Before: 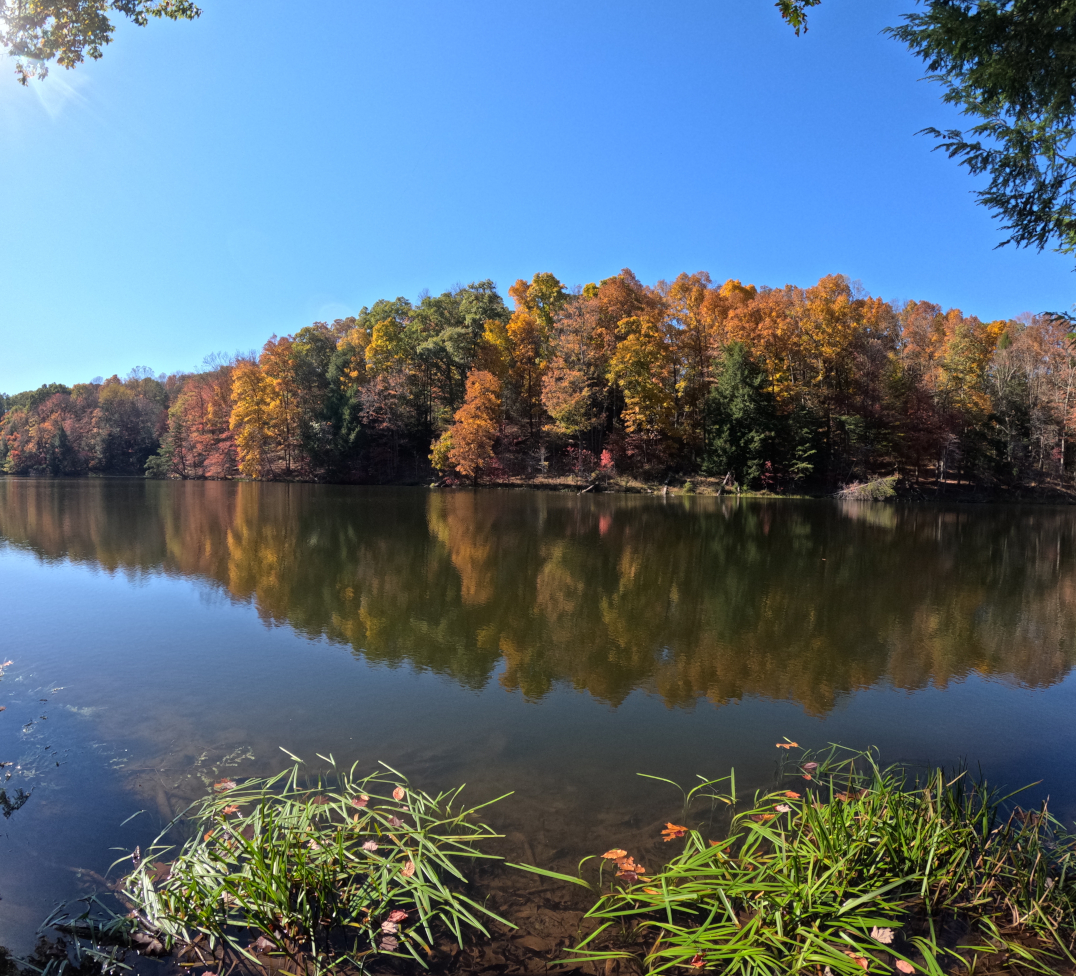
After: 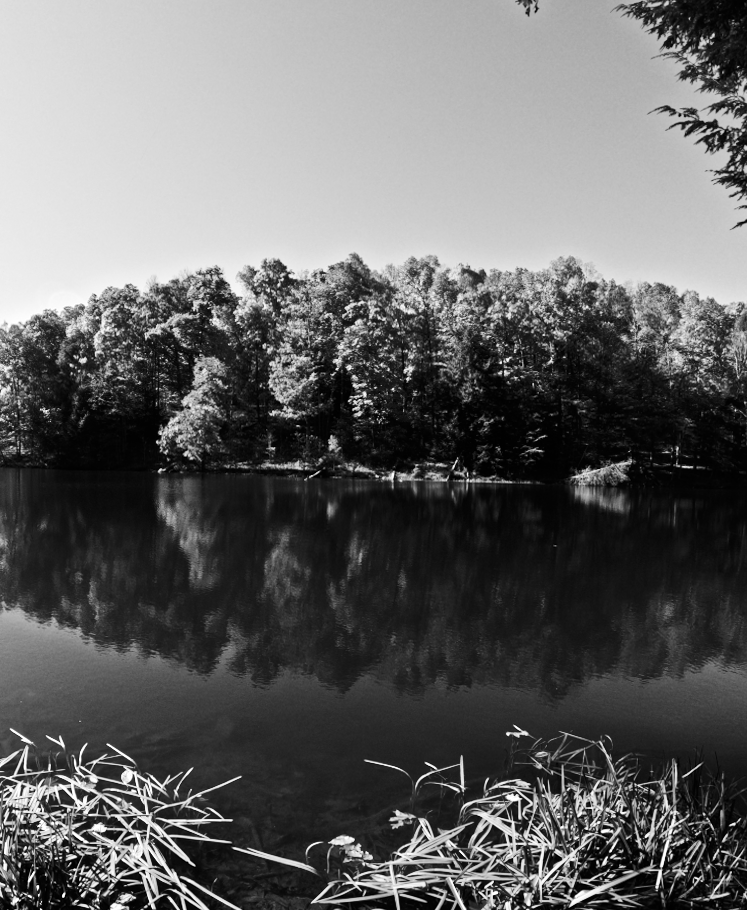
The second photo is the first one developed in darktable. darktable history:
contrast brightness saturation: contrast 0.25, saturation -0.31
crop and rotate: left 24.034%, top 2.838%, right 6.406%, bottom 6.299%
tone equalizer: -8 EV -0.75 EV, -7 EV -0.7 EV, -6 EV -0.6 EV, -5 EV -0.4 EV, -3 EV 0.4 EV, -2 EV 0.6 EV, -1 EV 0.7 EV, +0 EV 0.75 EV, edges refinement/feathering 500, mask exposure compensation -1.57 EV, preserve details no
monochrome: a 16.06, b 15.48, size 1
rotate and perspective: lens shift (horizontal) -0.055, automatic cropping off
